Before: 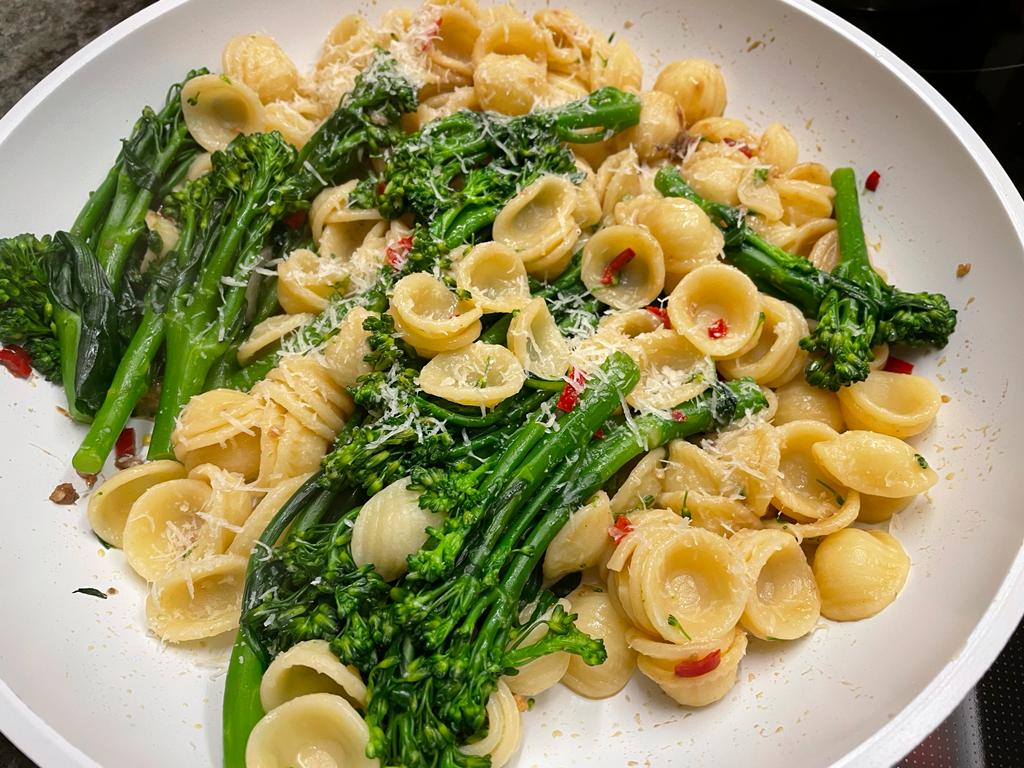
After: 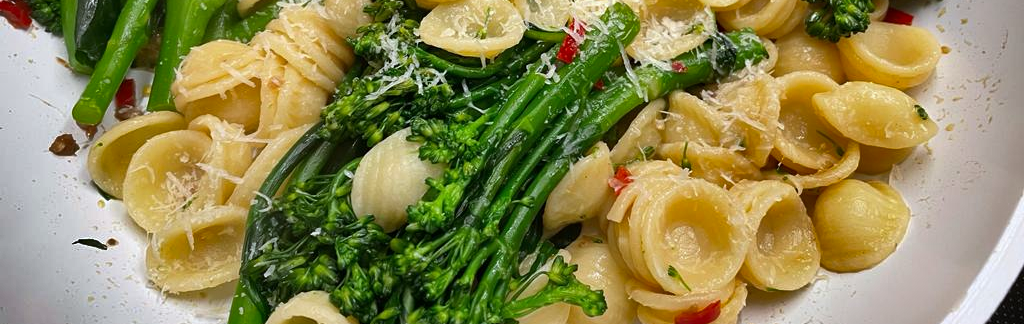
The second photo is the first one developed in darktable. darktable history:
crop: top 45.551%, bottom 12.262%
white balance: red 0.983, blue 1.036
shadows and highlights: shadows 24.5, highlights -78.15, soften with gaussian
